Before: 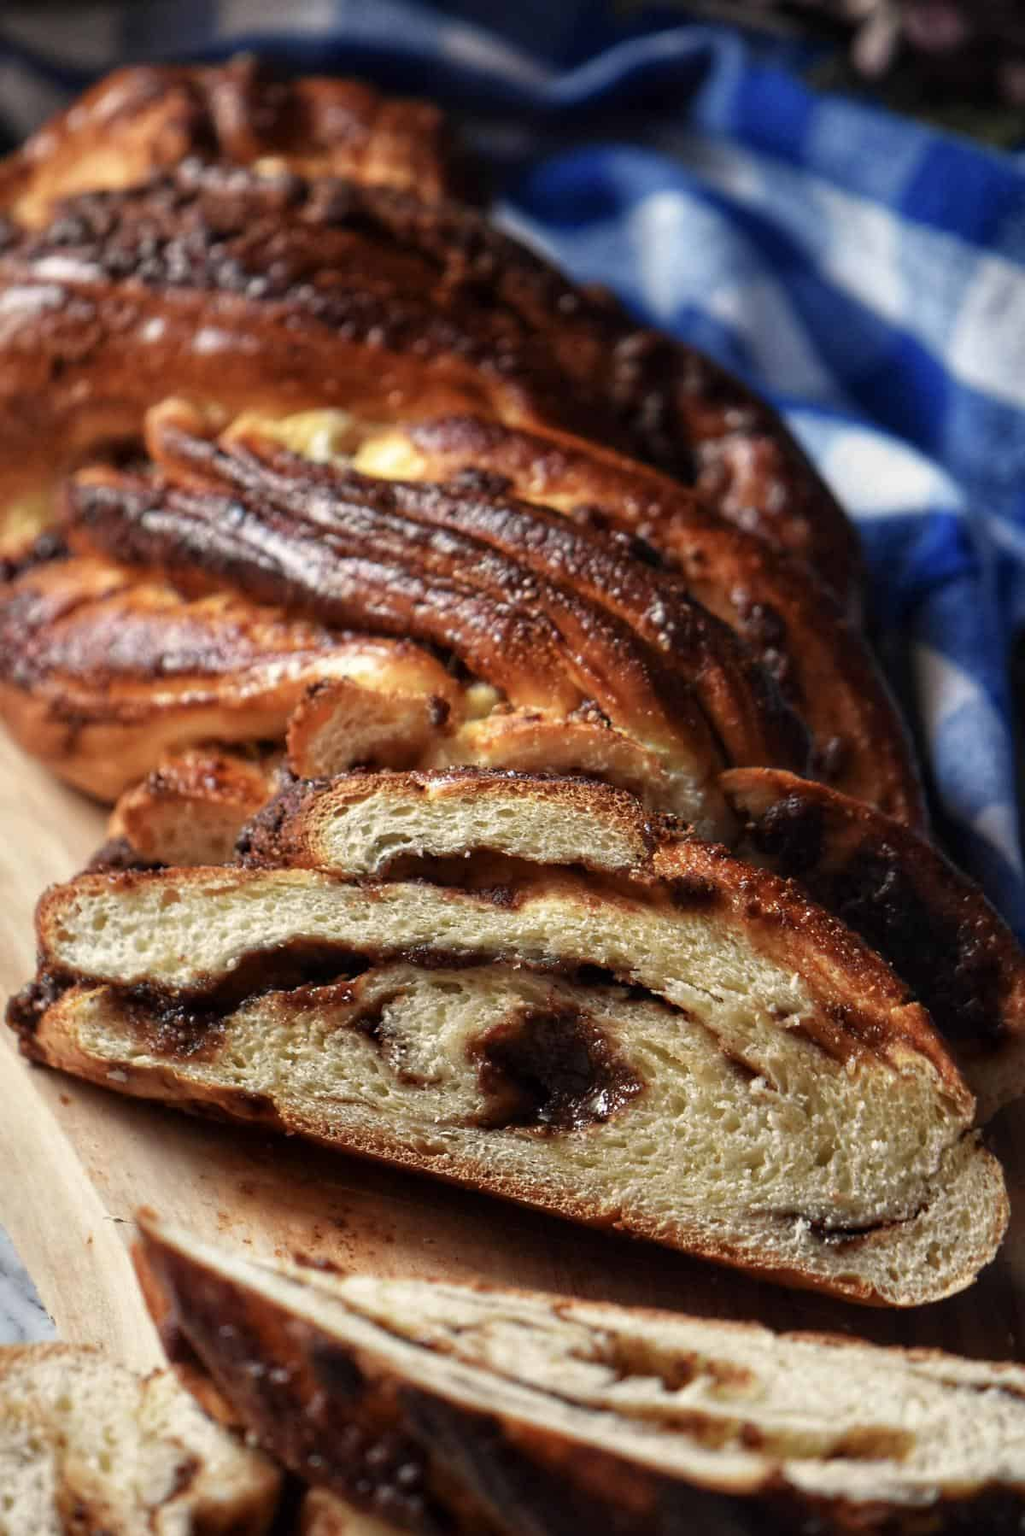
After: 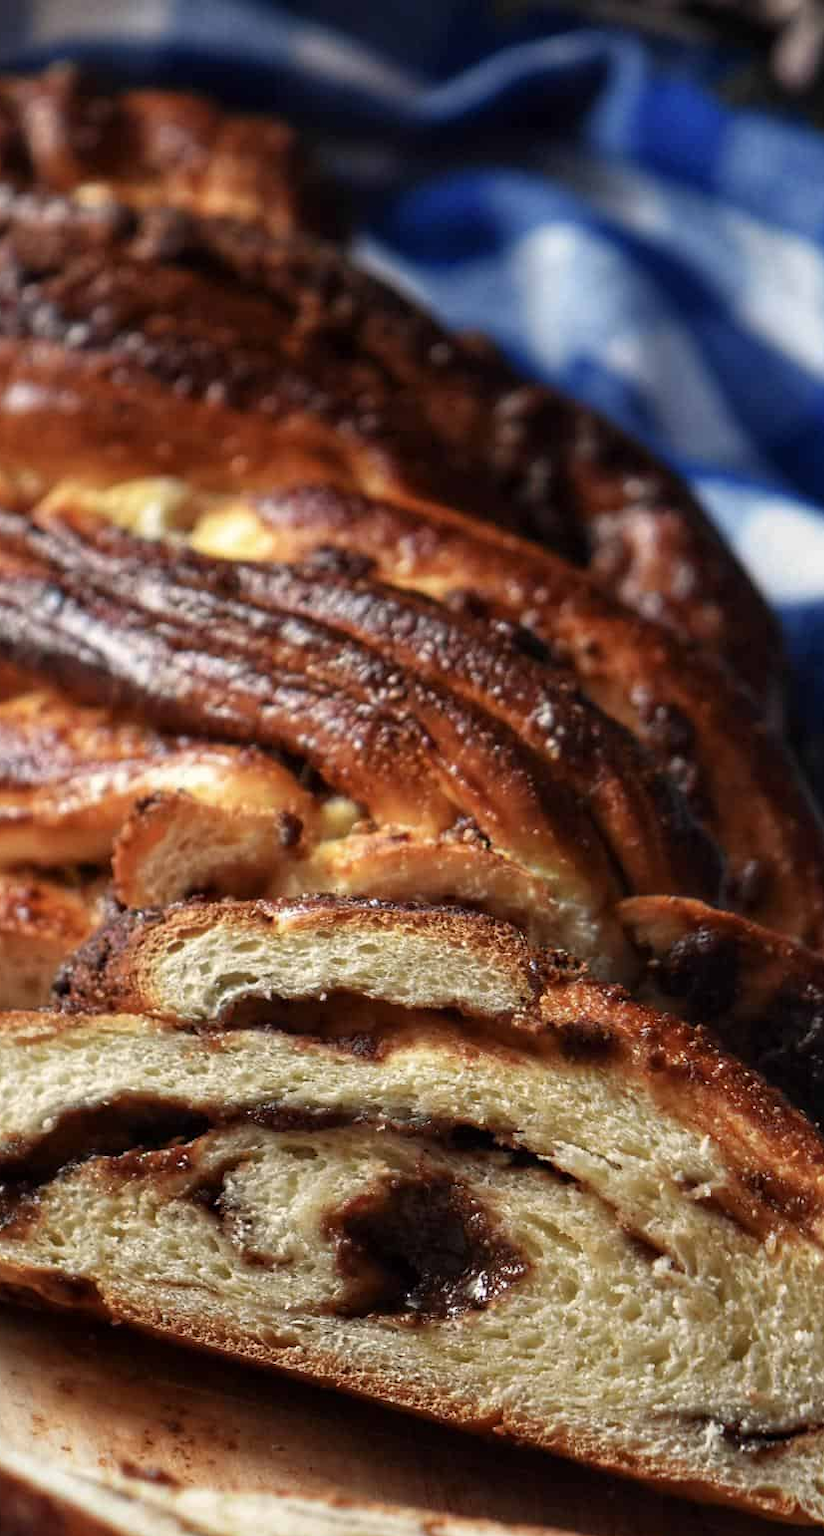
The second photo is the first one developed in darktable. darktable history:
crop: left 18.61%, right 12.403%, bottom 14.255%
